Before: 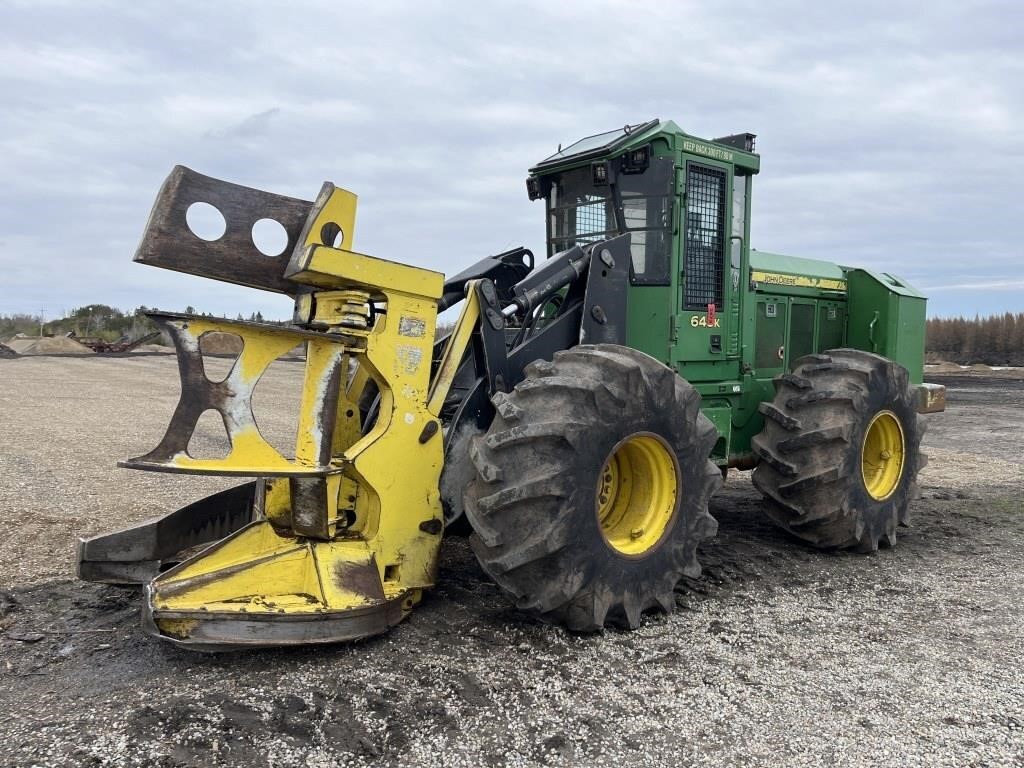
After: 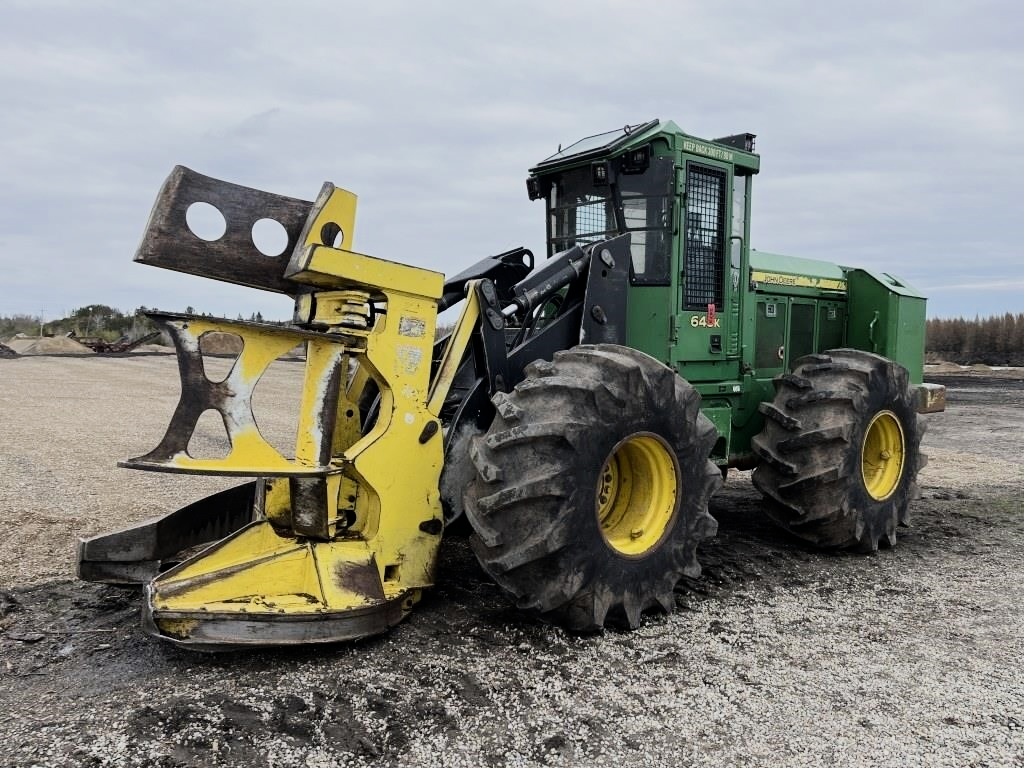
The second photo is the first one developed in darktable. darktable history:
filmic rgb: black relative exposure -7.5 EV, white relative exposure 5 EV, hardness 3.31, contrast 1.3, contrast in shadows safe
